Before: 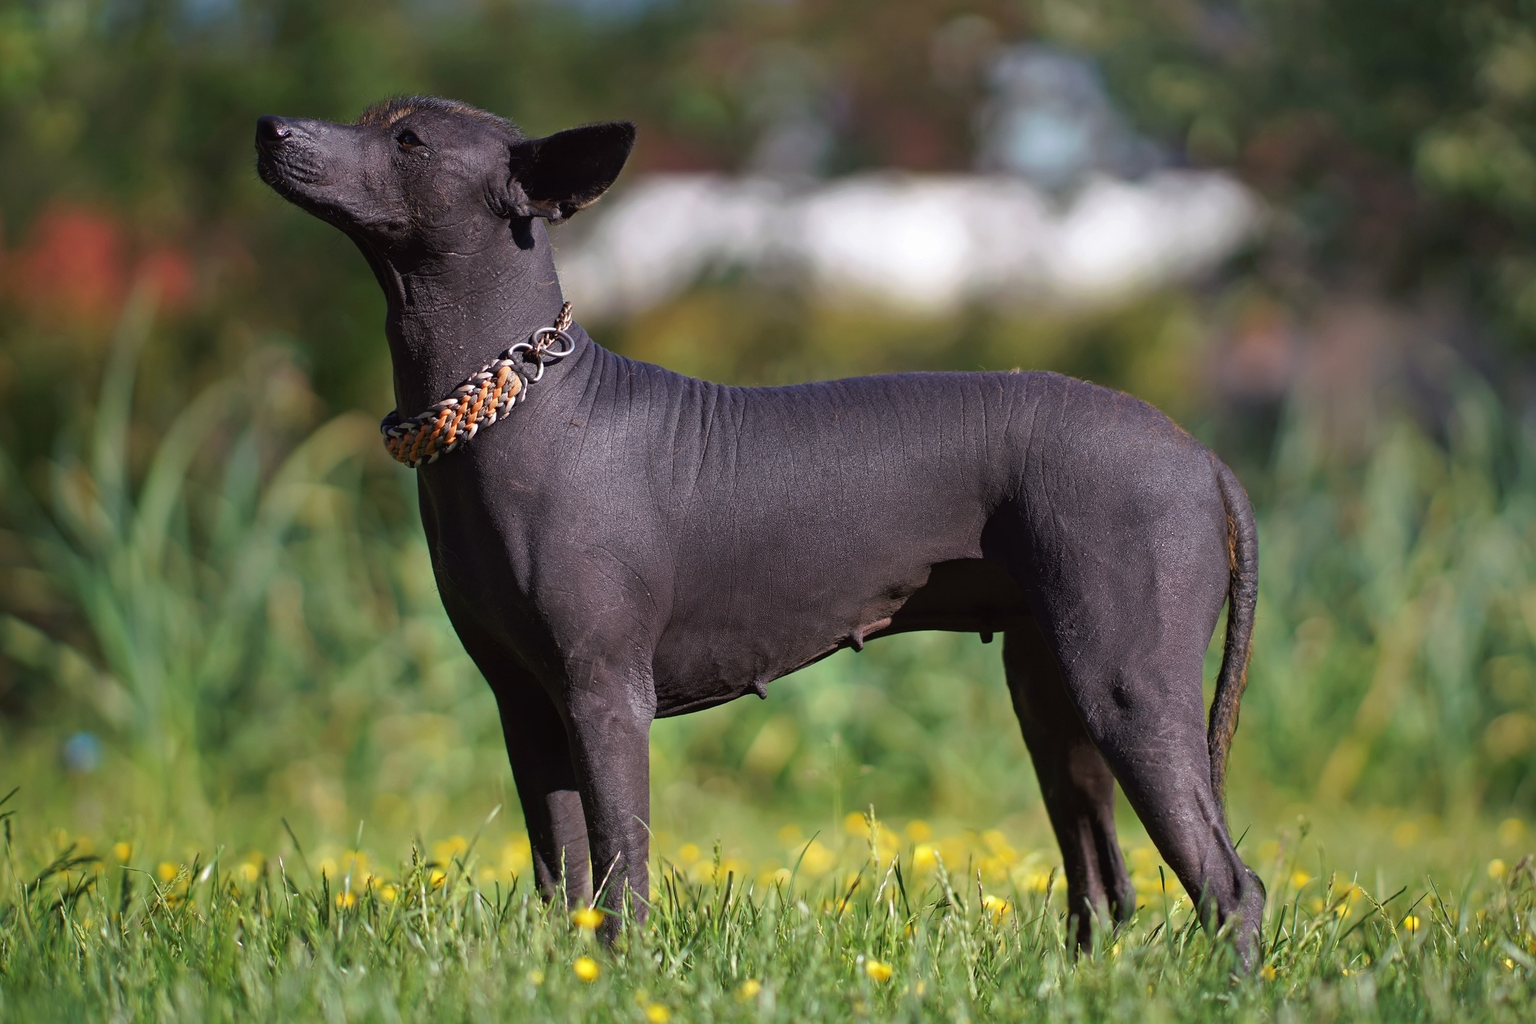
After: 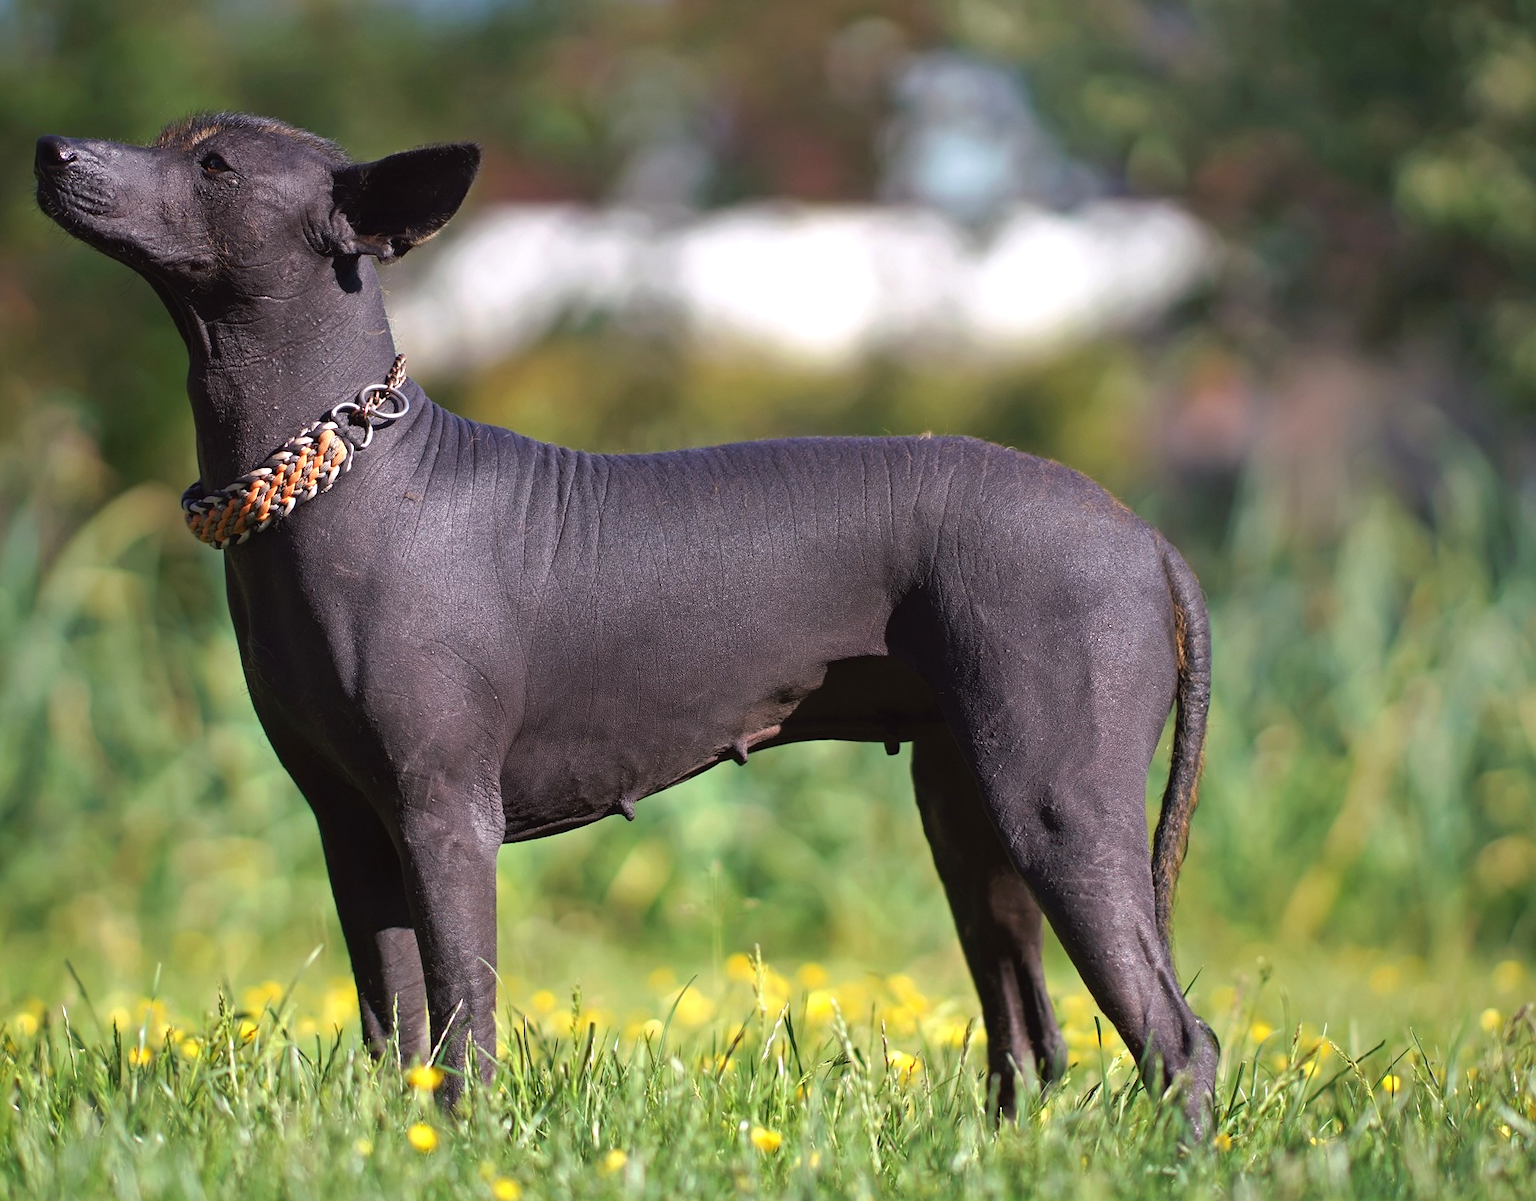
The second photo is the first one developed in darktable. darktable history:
crop and rotate: left 14.72%
exposure: black level correction 0, exposure 0.499 EV, compensate highlight preservation false
